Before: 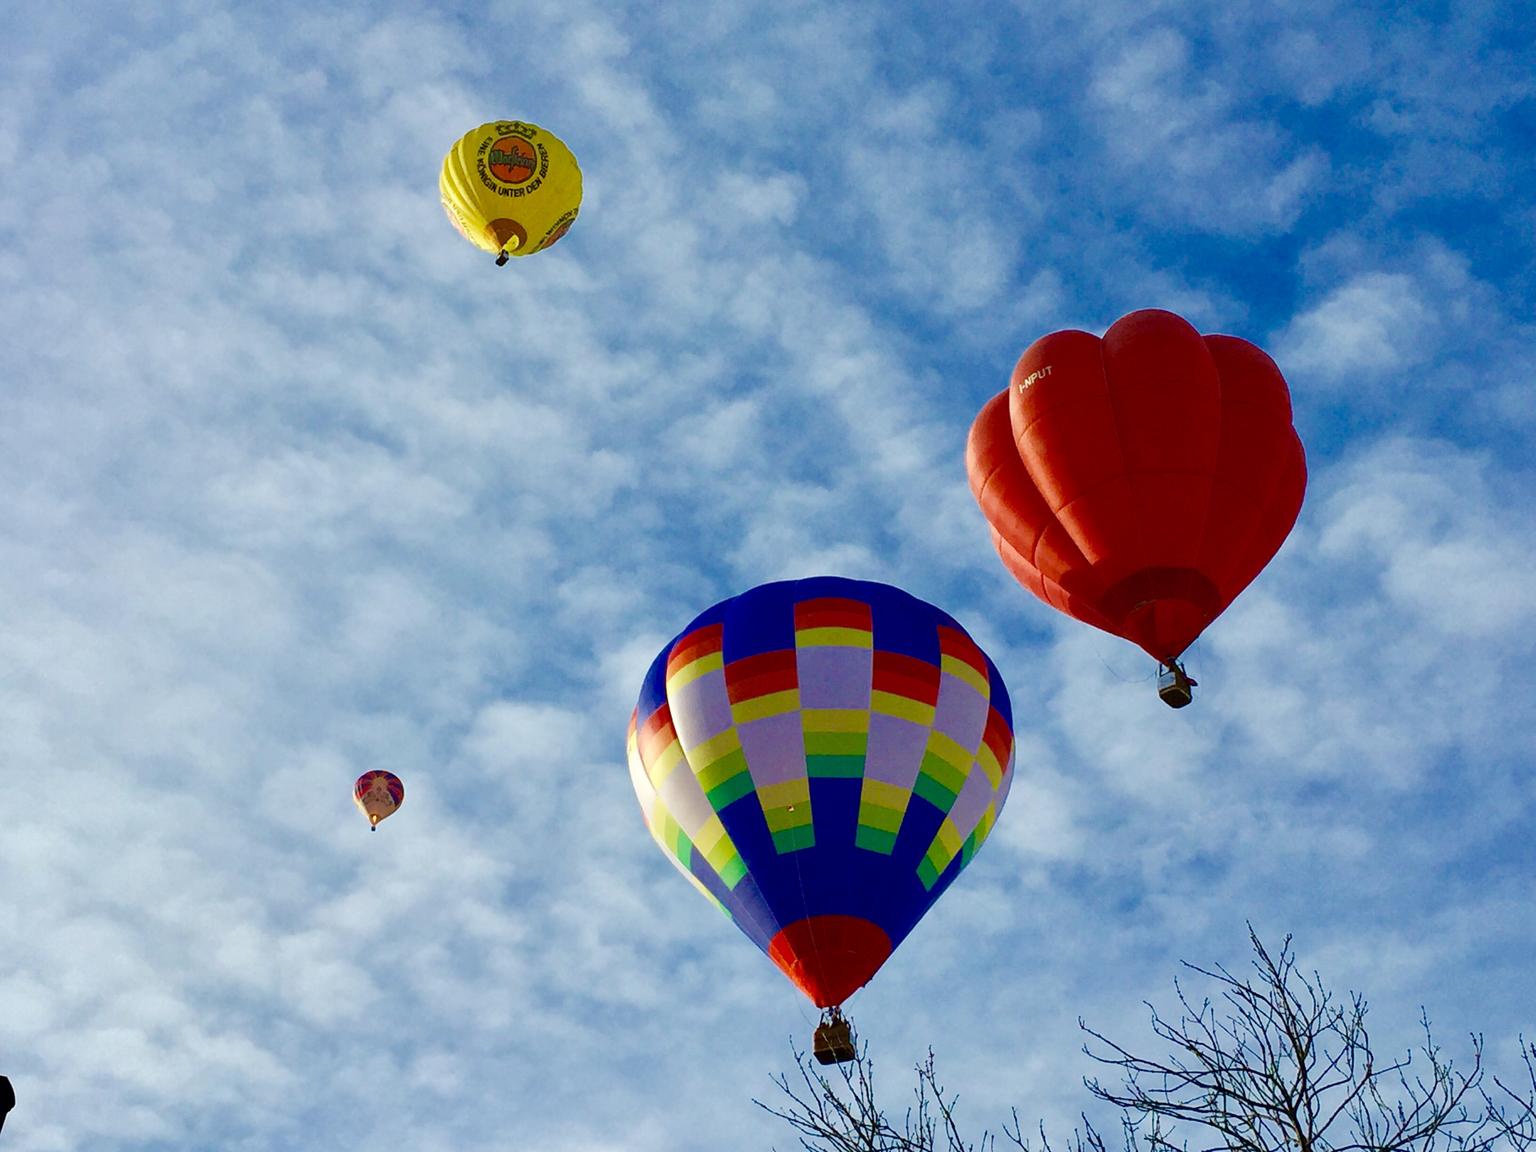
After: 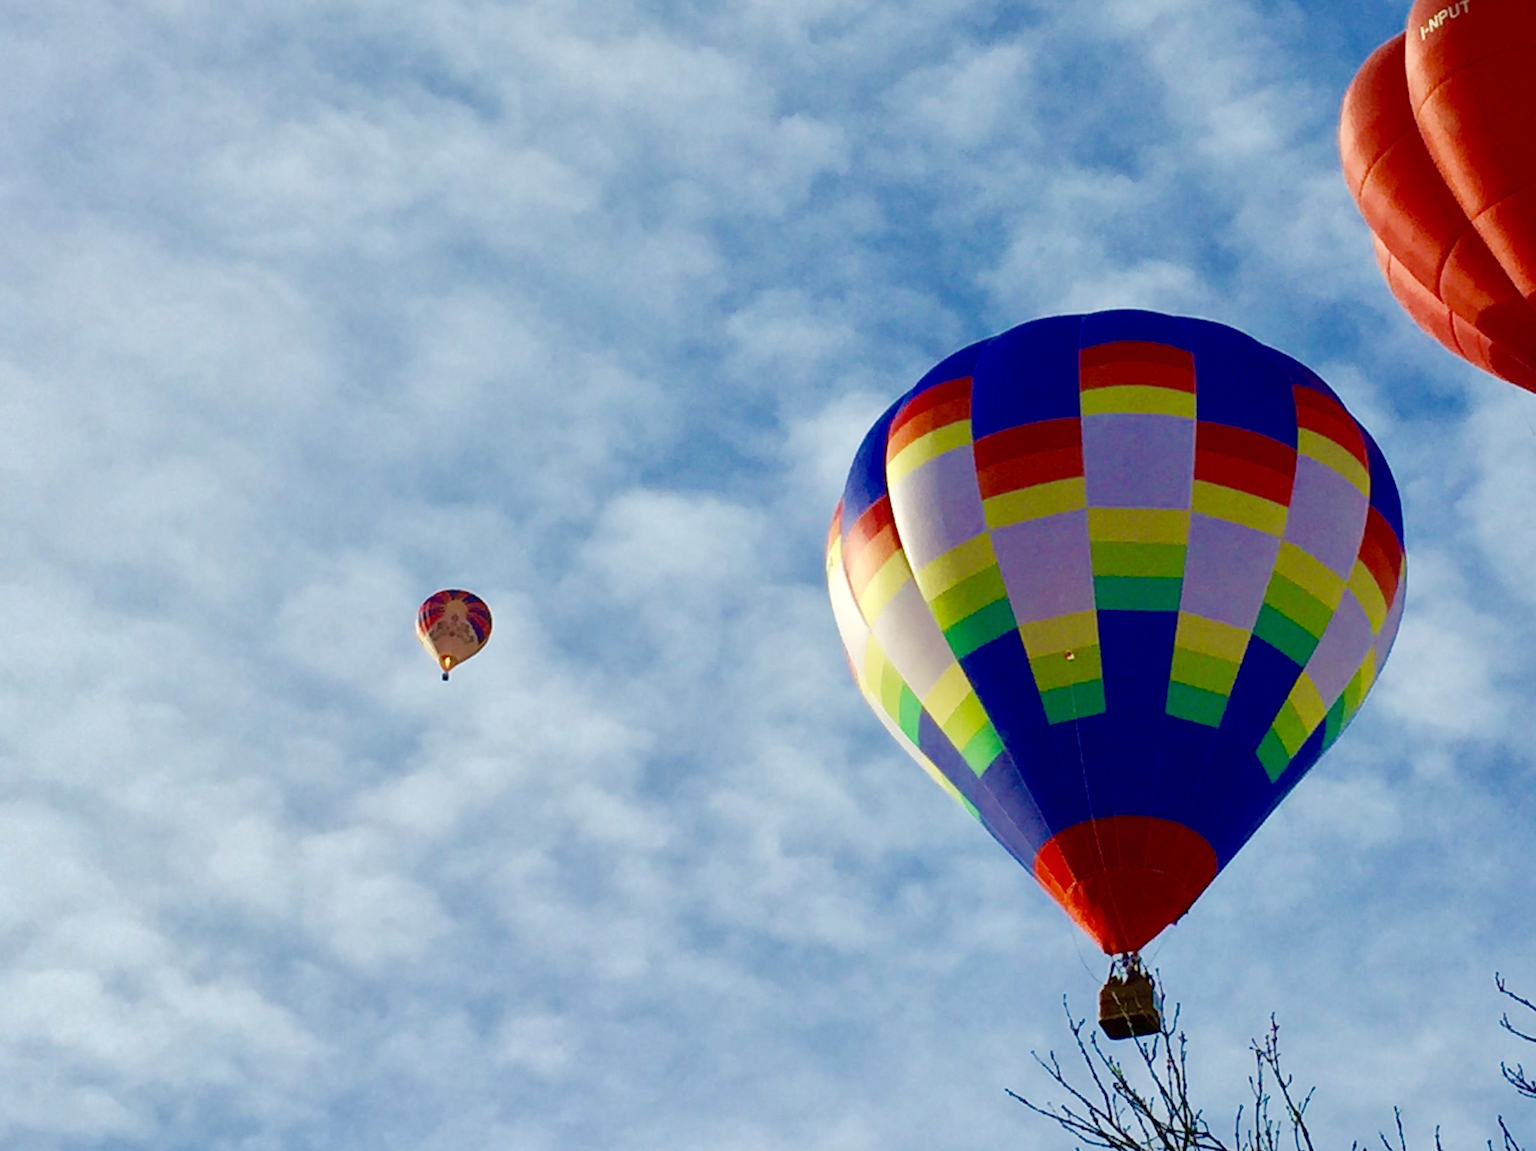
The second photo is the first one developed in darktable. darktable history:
exposure: compensate highlight preservation false
crop and rotate: angle -0.82°, left 3.85%, top 31.828%, right 27.992%
